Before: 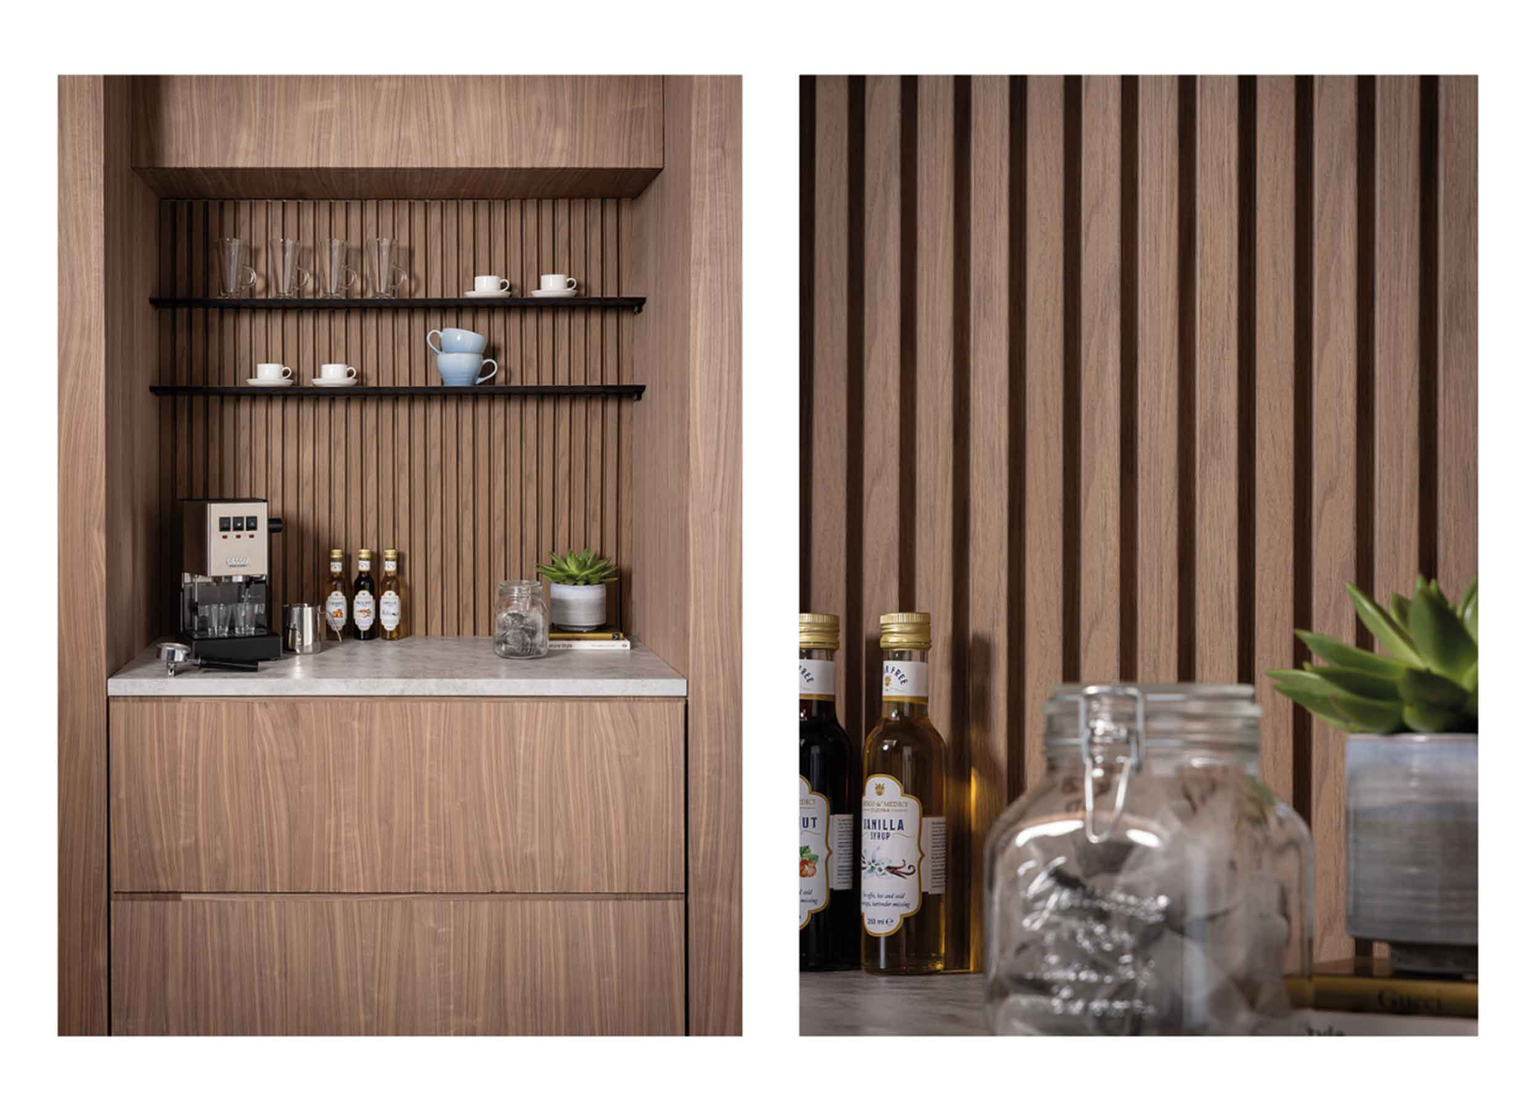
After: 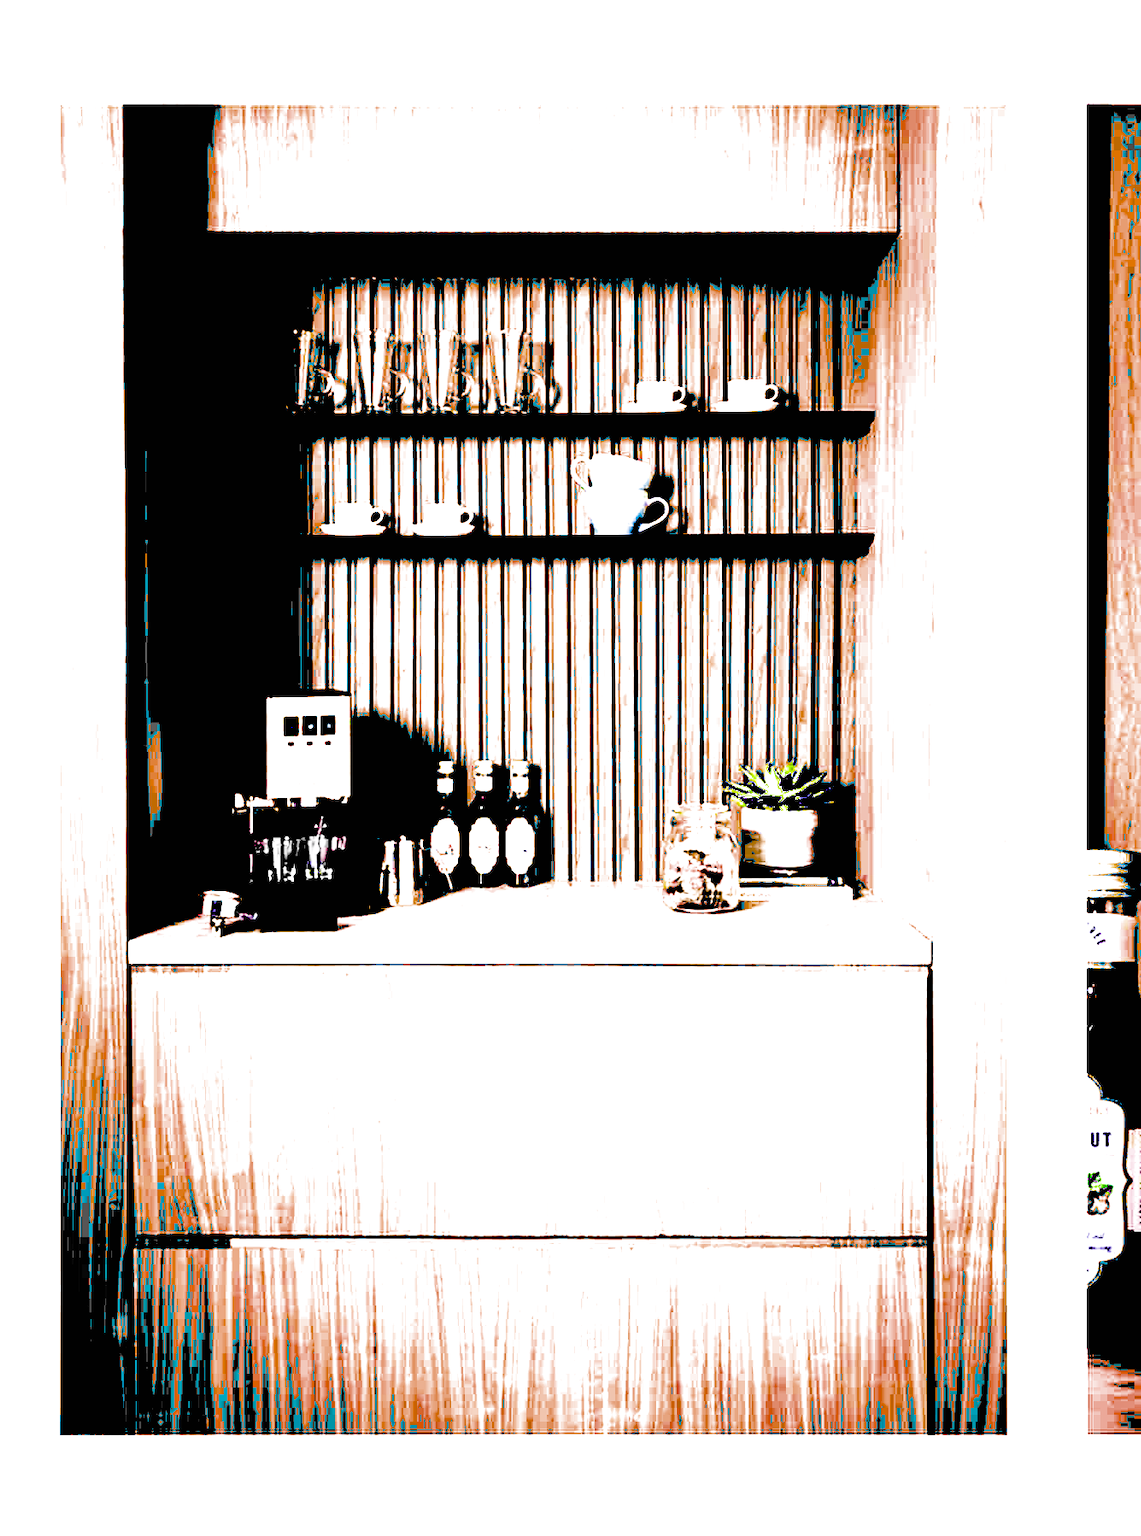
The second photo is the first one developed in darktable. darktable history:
tone equalizer: -7 EV 0.147 EV, -6 EV 0.609 EV, -5 EV 1.11 EV, -4 EV 1.34 EV, -3 EV 1.12 EV, -2 EV 0.6 EV, -1 EV 0.15 EV
exposure: black level correction 0.099, exposure 2.977 EV, compensate highlight preservation false
crop: left 0.977%, right 45.335%, bottom 0.092%
shadows and highlights: on, module defaults
filmic rgb: black relative exposure -8.03 EV, white relative exposure 4.03 EV, hardness 4.11
